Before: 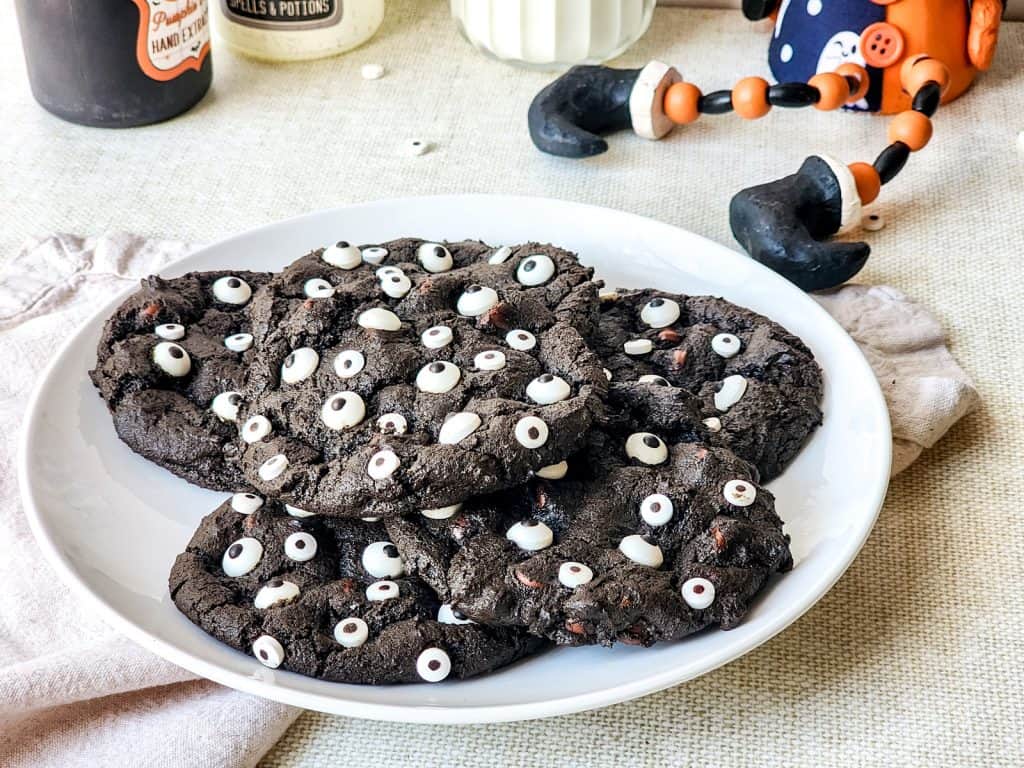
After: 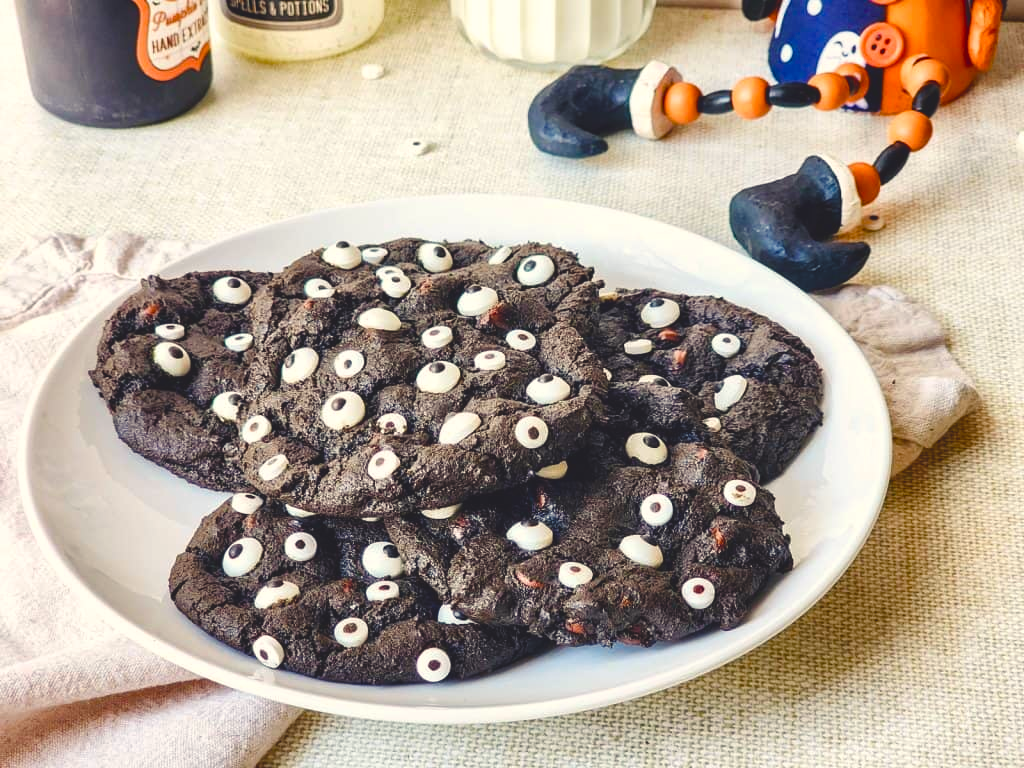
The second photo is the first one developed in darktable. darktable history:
color balance rgb: shadows lift › chroma 3%, shadows lift › hue 280.8°, power › hue 330°, highlights gain › chroma 3%, highlights gain › hue 75.6°, global offset › luminance 1.5%, perceptual saturation grading › global saturation 20%, perceptual saturation grading › highlights -25%, perceptual saturation grading › shadows 50%, global vibrance 30%
white balance: emerald 1
